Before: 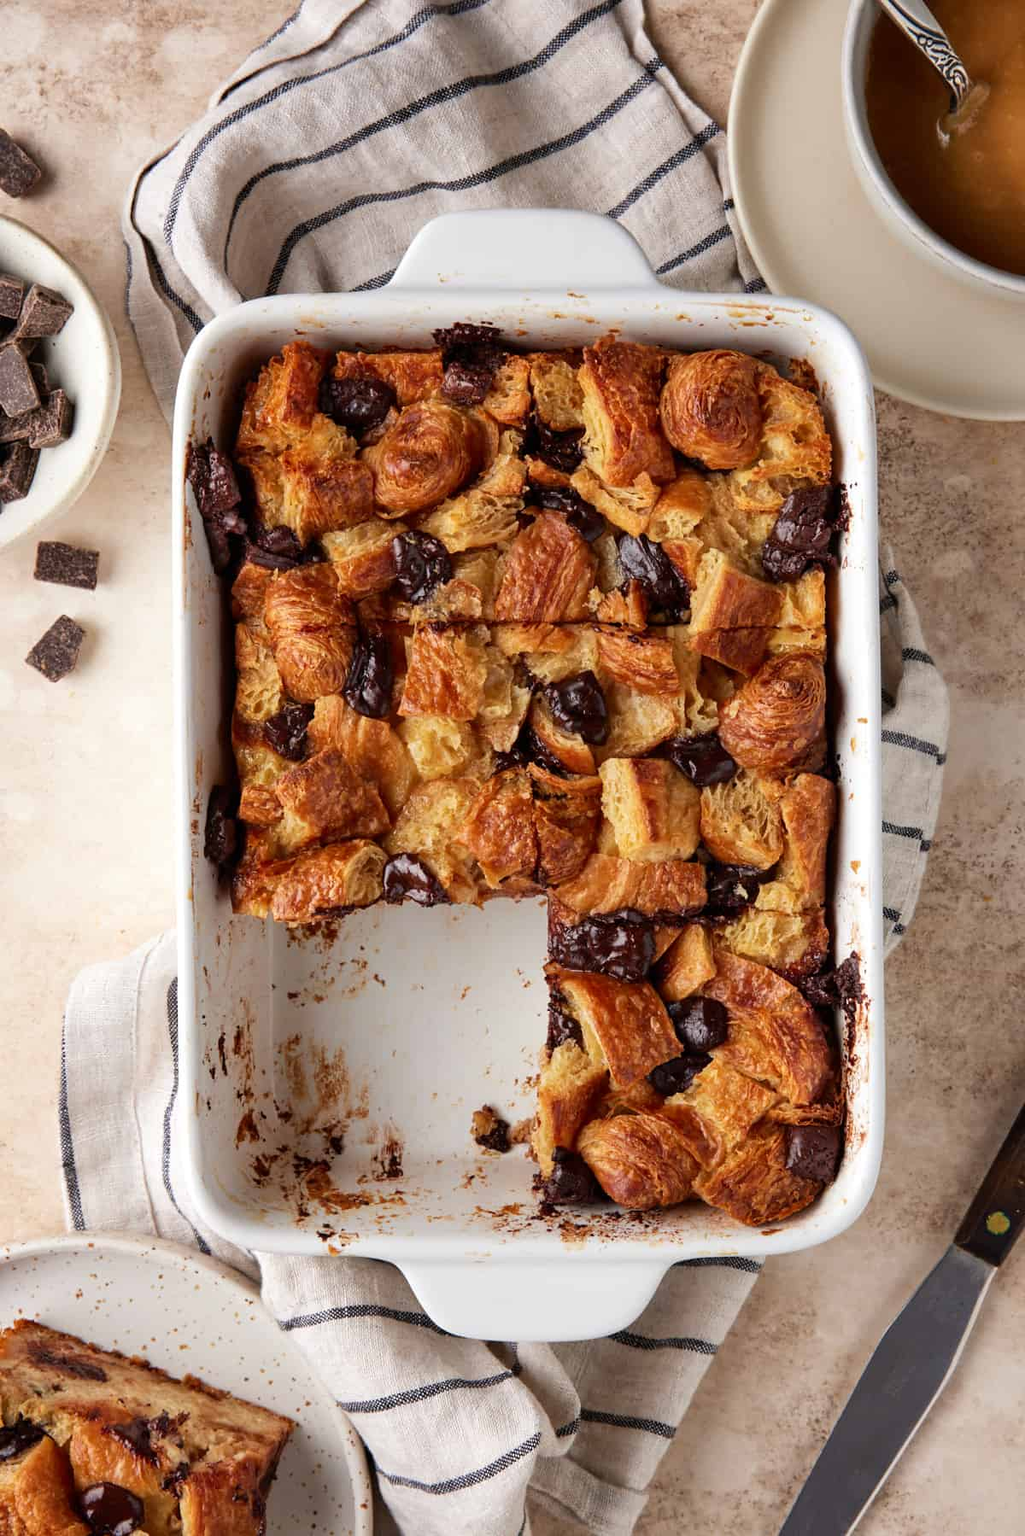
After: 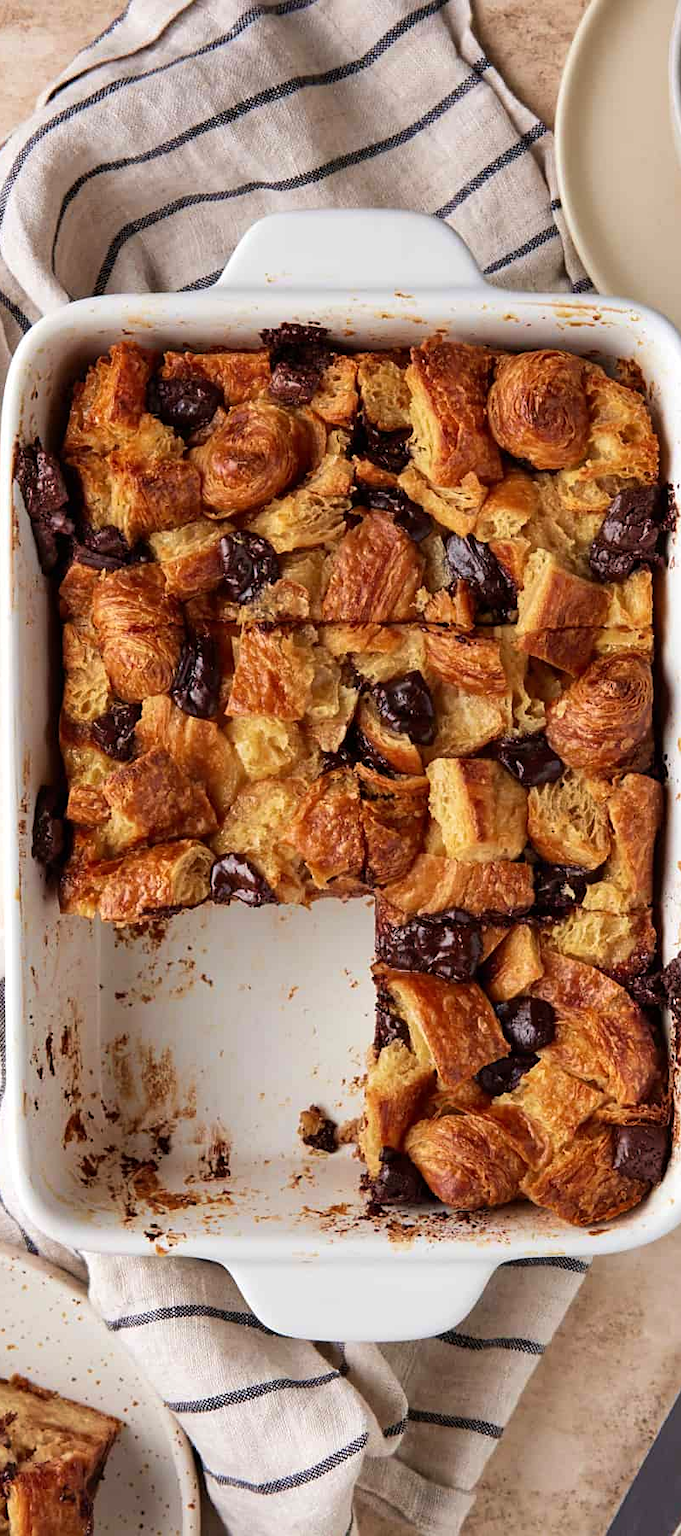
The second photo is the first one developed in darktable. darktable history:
crop: left 16.899%, right 16.556%
sharpen: amount 0.2
velvia: on, module defaults
